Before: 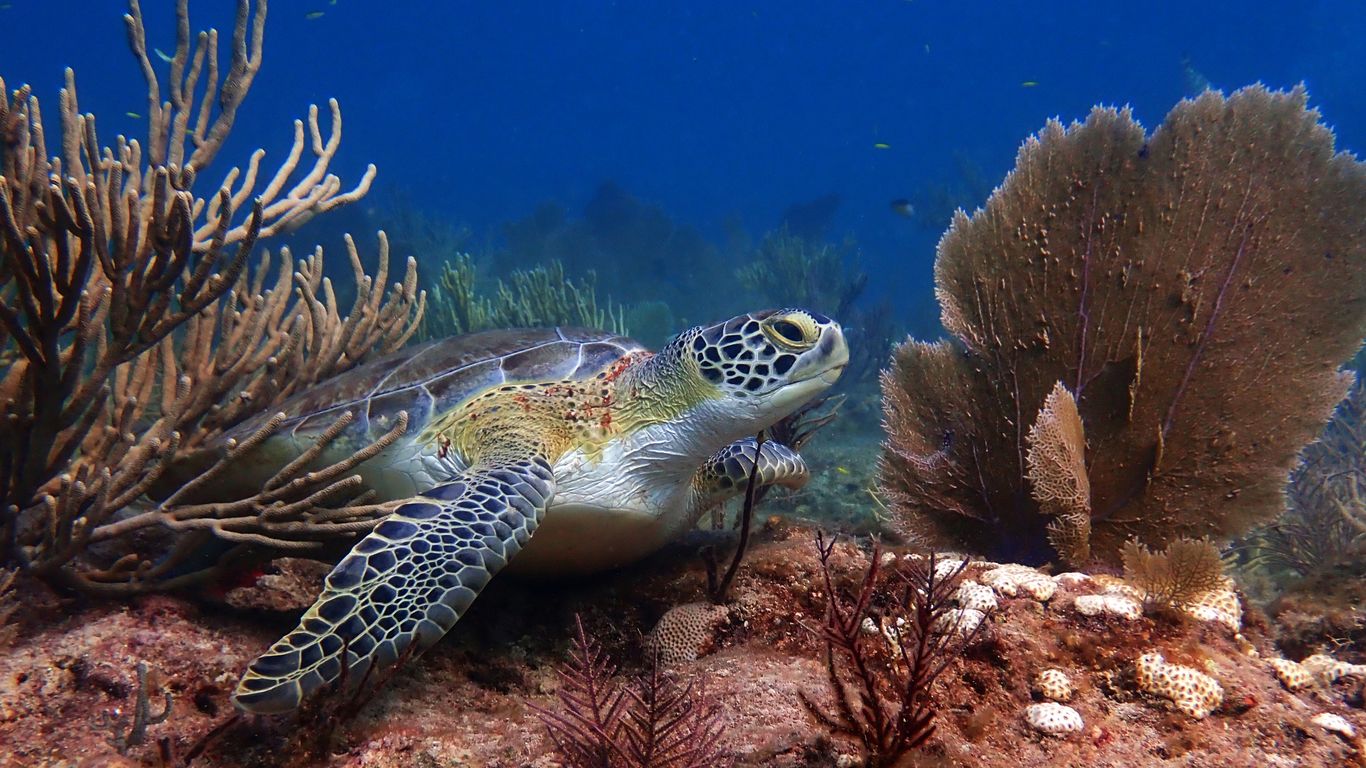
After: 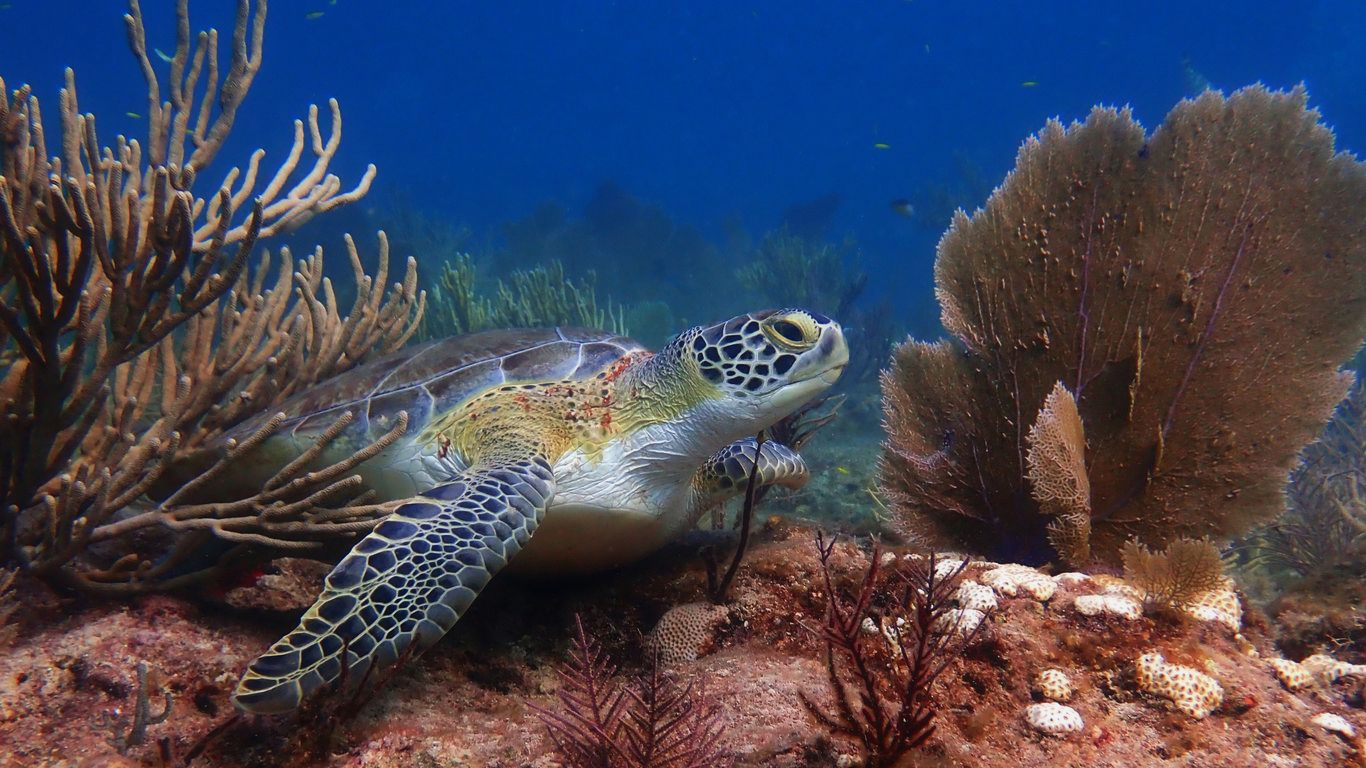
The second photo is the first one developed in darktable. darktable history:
contrast equalizer: octaves 7, y [[0.5, 0.542, 0.583, 0.625, 0.667, 0.708], [0.5 ×6], [0.5 ×6], [0, 0.033, 0.067, 0.1, 0.133, 0.167], [0, 0.05, 0.1, 0.15, 0.2, 0.25]], mix -0.298
